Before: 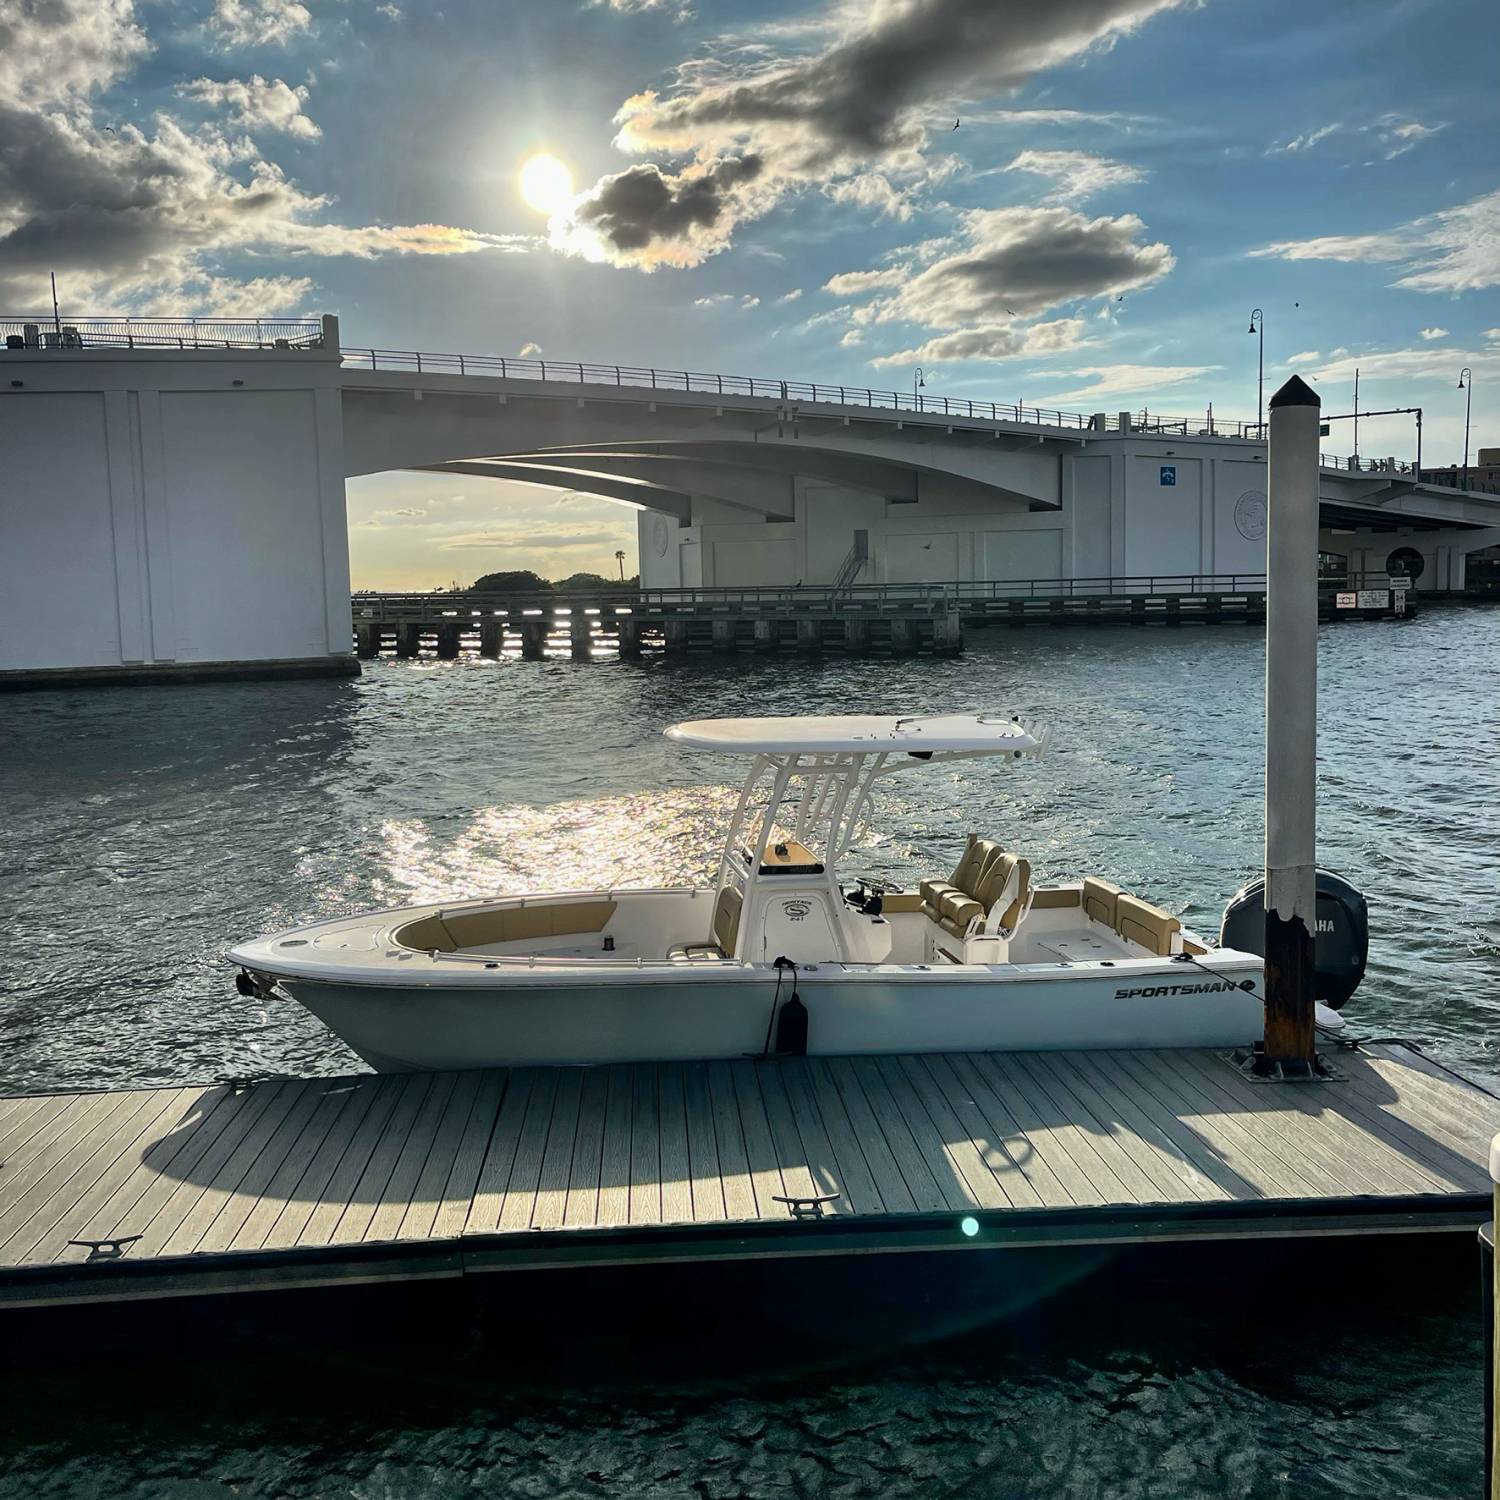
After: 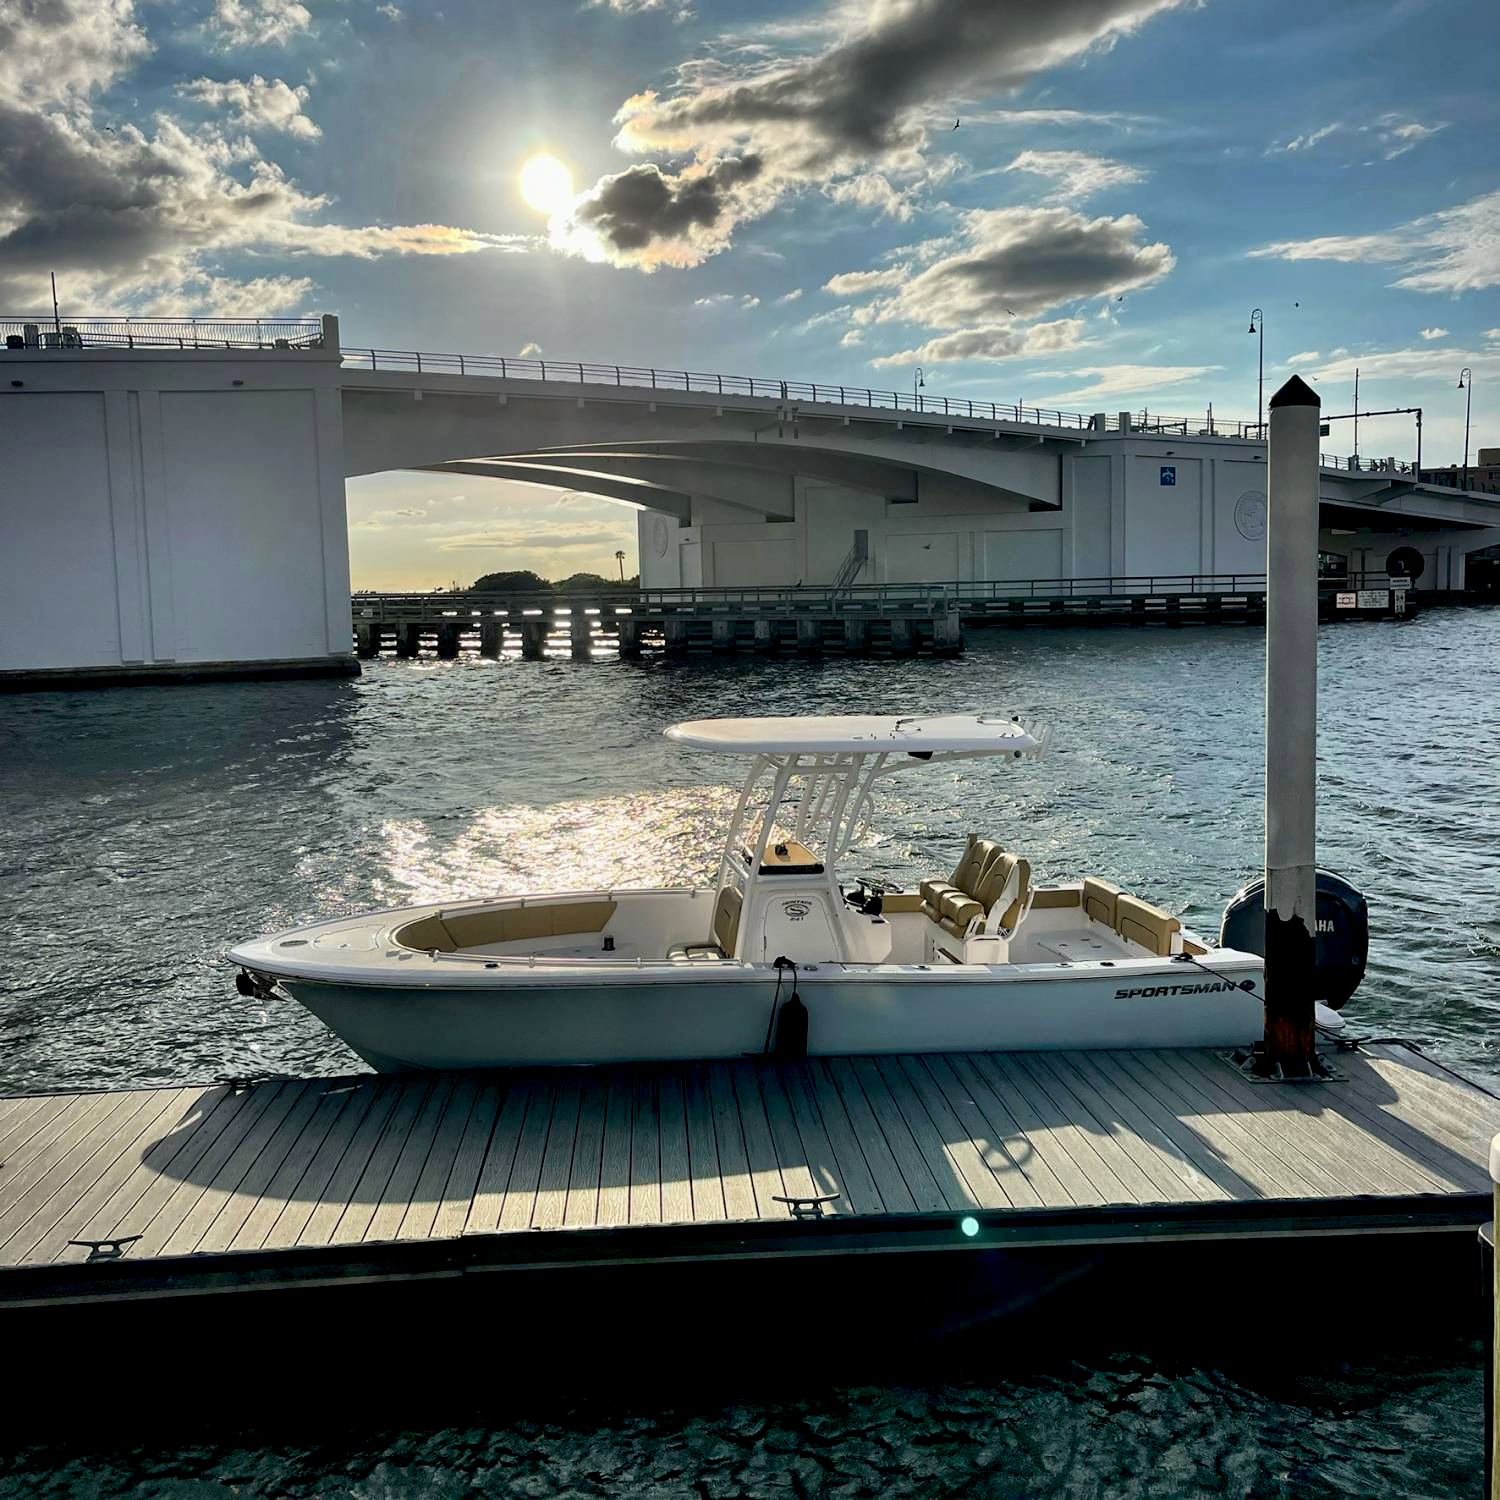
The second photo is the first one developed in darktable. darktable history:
exposure: black level correction 0.01, exposure 0.015 EV, compensate exposure bias true, compensate highlight preservation false
